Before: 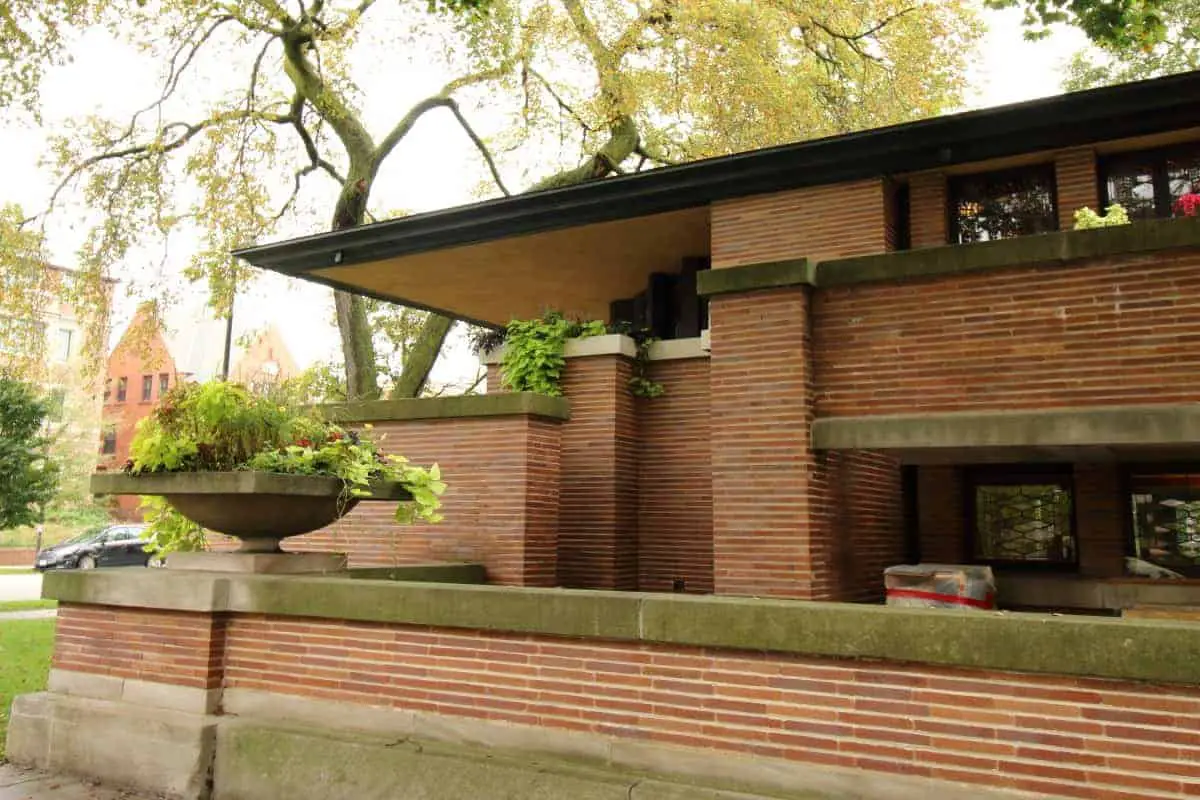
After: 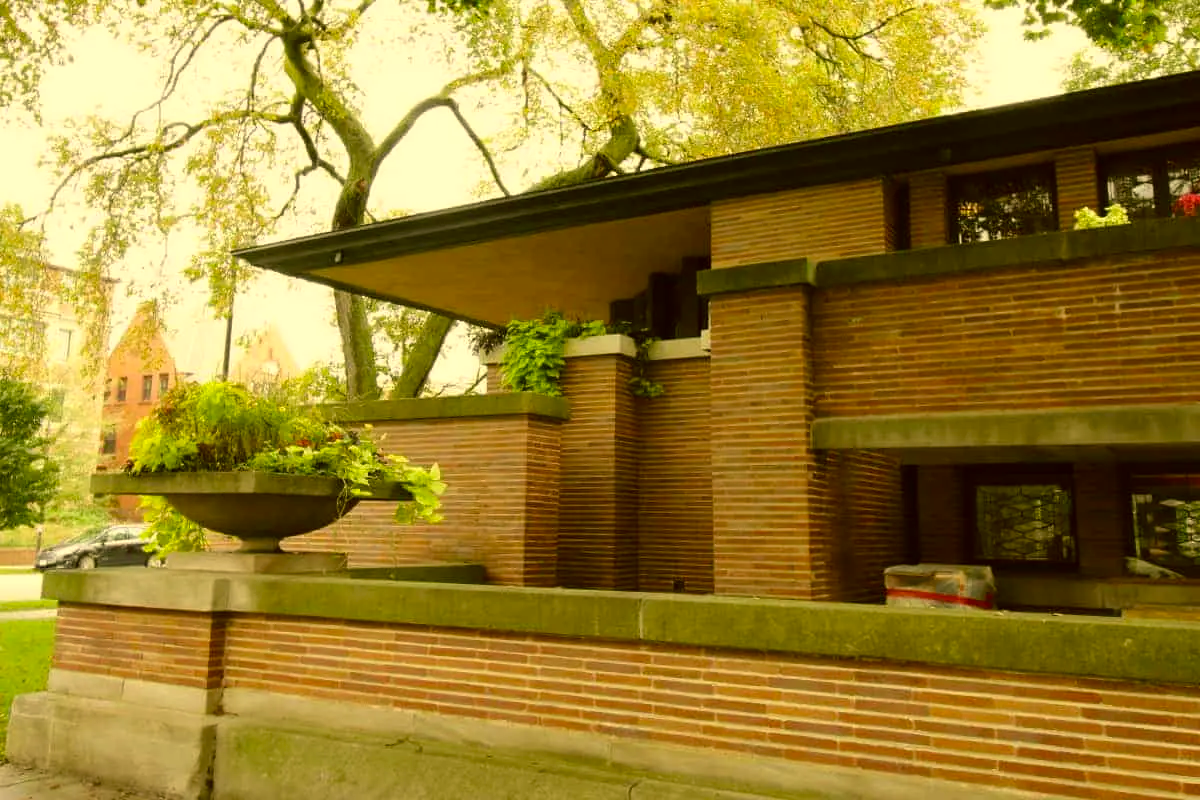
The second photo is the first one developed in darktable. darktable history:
color correction: highlights a* 0.084, highlights b* 29.21, shadows a* -0.25, shadows b* 21.88
